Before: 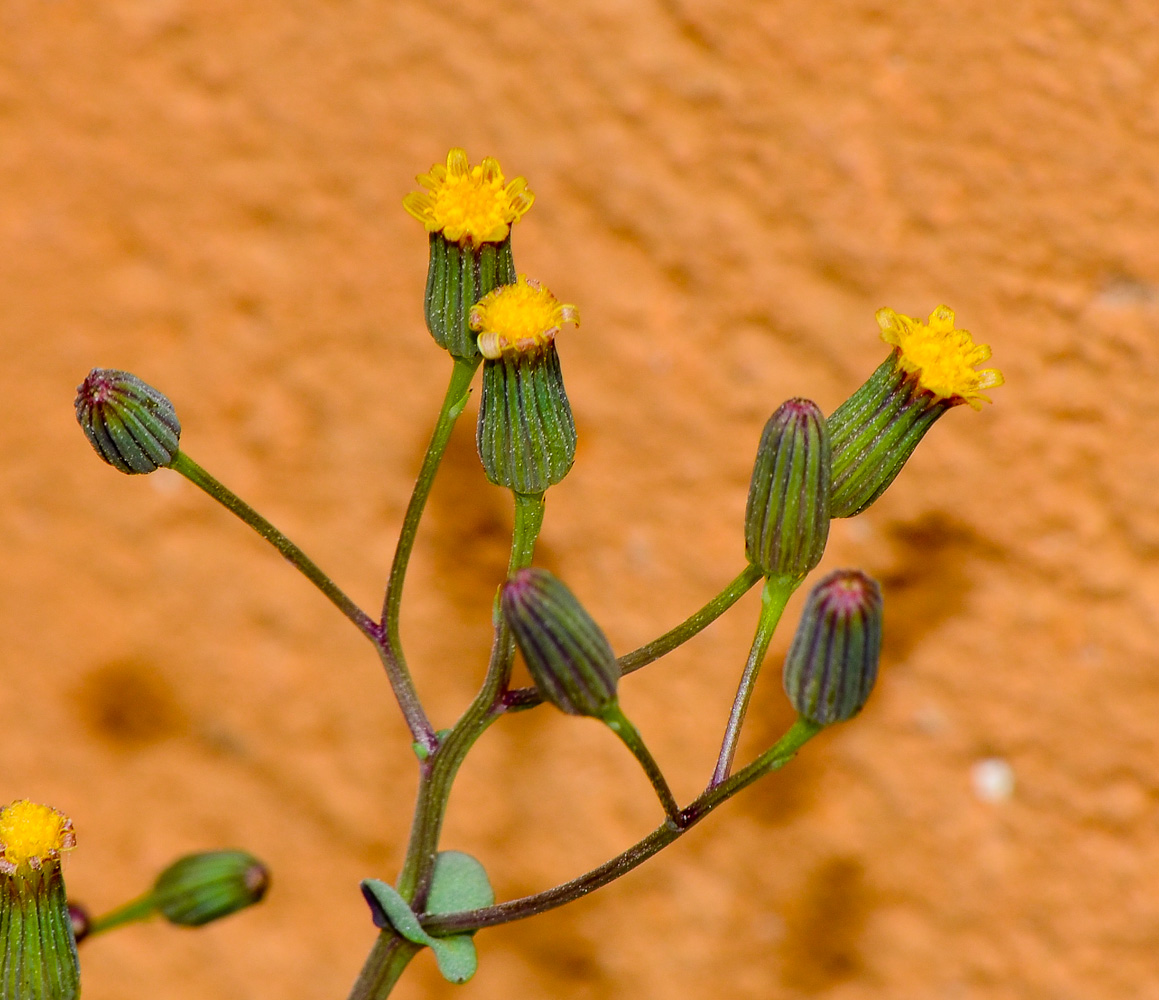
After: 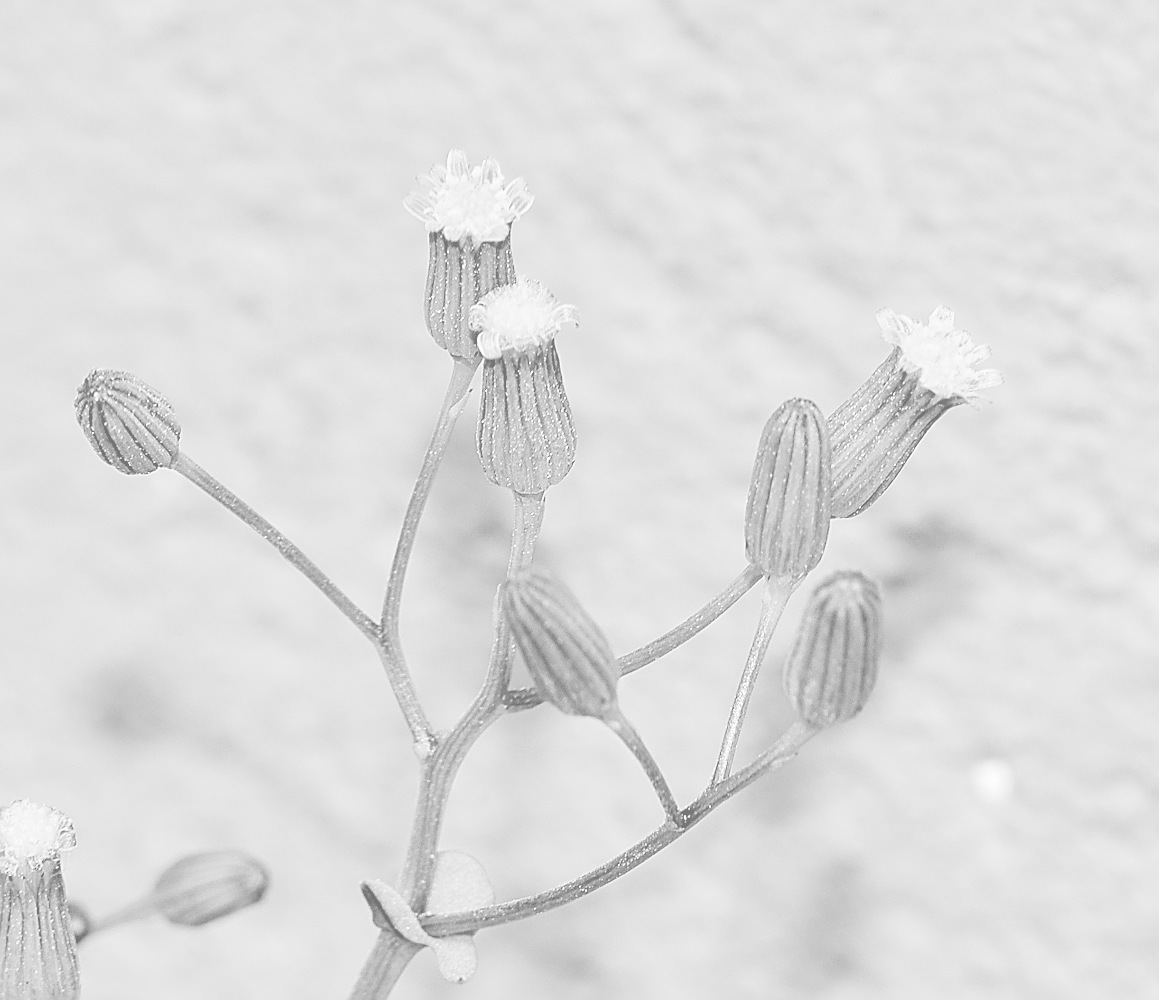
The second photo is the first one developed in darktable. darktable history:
contrast brightness saturation: contrast -0.32, brightness 0.75, saturation -0.78
sharpen: radius 1.685, amount 1.294
velvia: on, module defaults
color correction: highlights a* -0.482, highlights b* 0.161, shadows a* 4.66, shadows b* 20.72
monochrome: on, module defaults
color balance rgb: perceptual saturation grading › global saturation 30%, global vibrance 20%
exposure: black level correction 0, exposure 1.2 EV, compensate highlight preservation false
